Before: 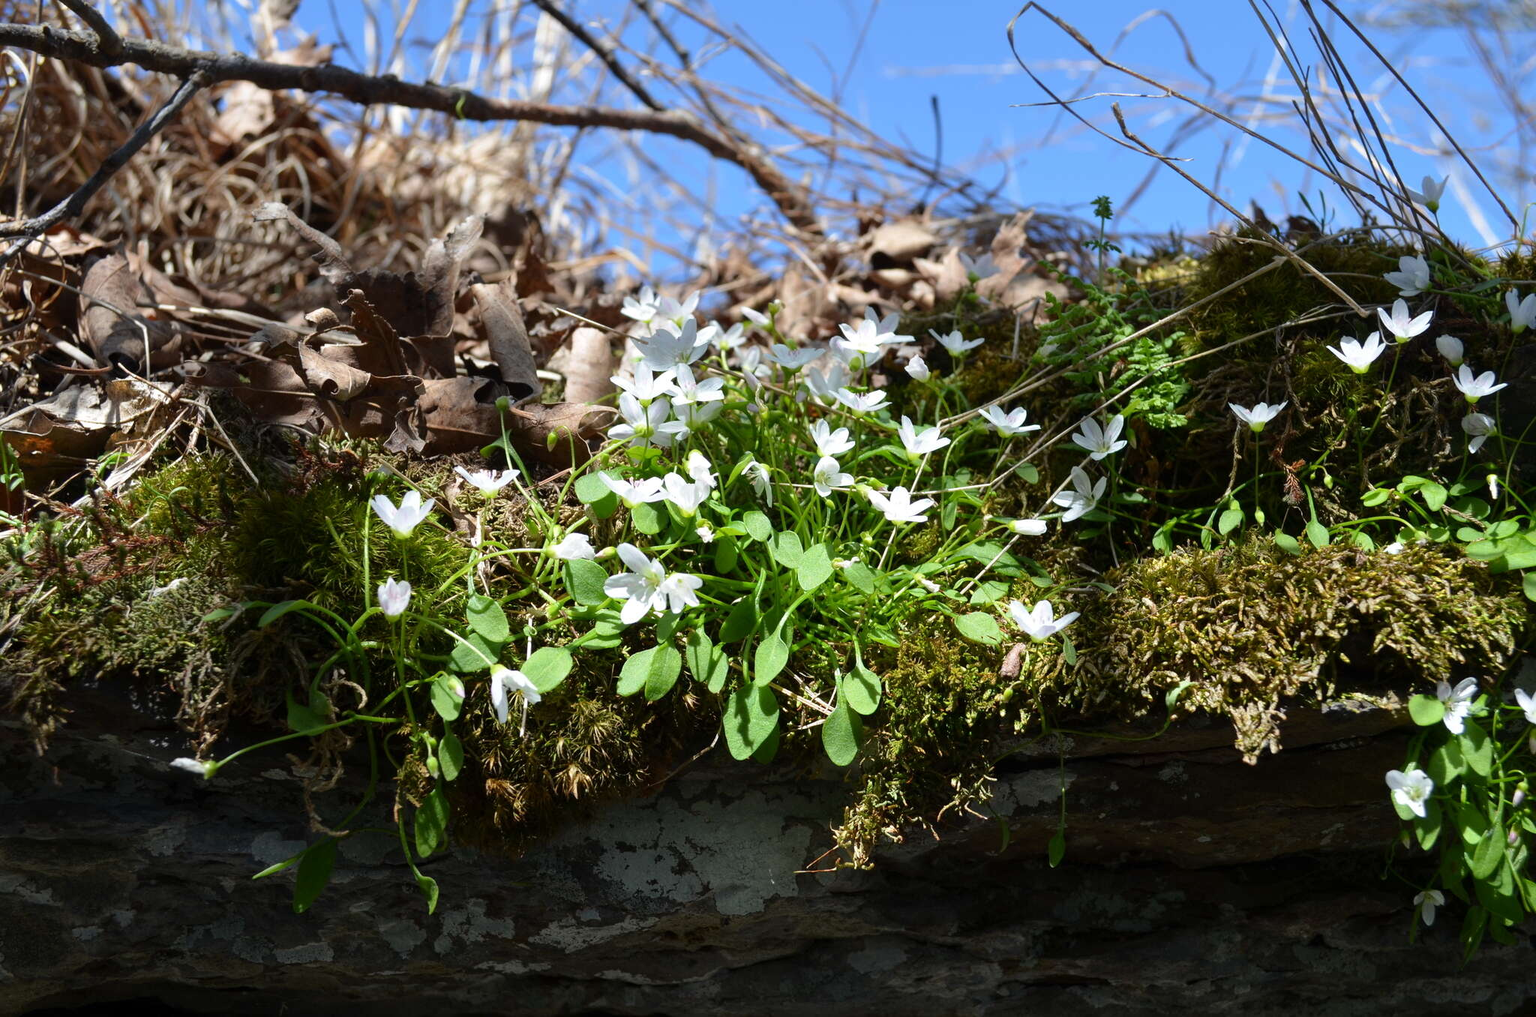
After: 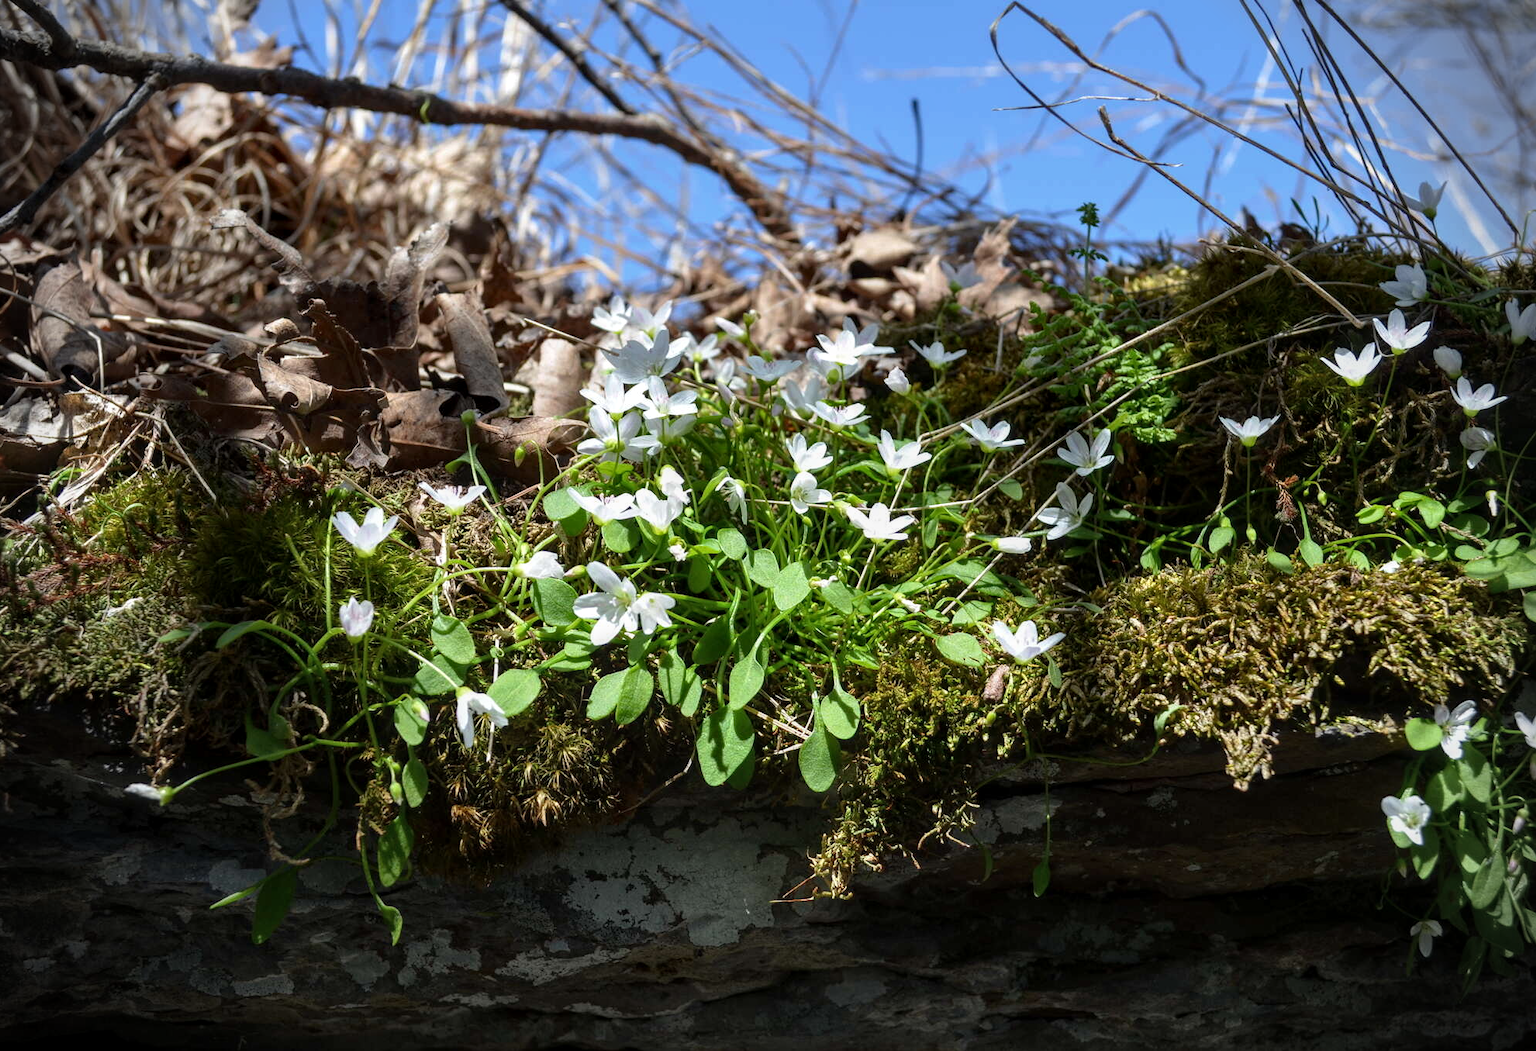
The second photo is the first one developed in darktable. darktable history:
crop and rotate: left 3.238%
local contrast: on, module defaults
vignetting: fall-off start 88.03%, fall-off radius 24.9%
base curve: curves: ch0 [(0, 0) (0.303, 0.277) (1, 1)]
